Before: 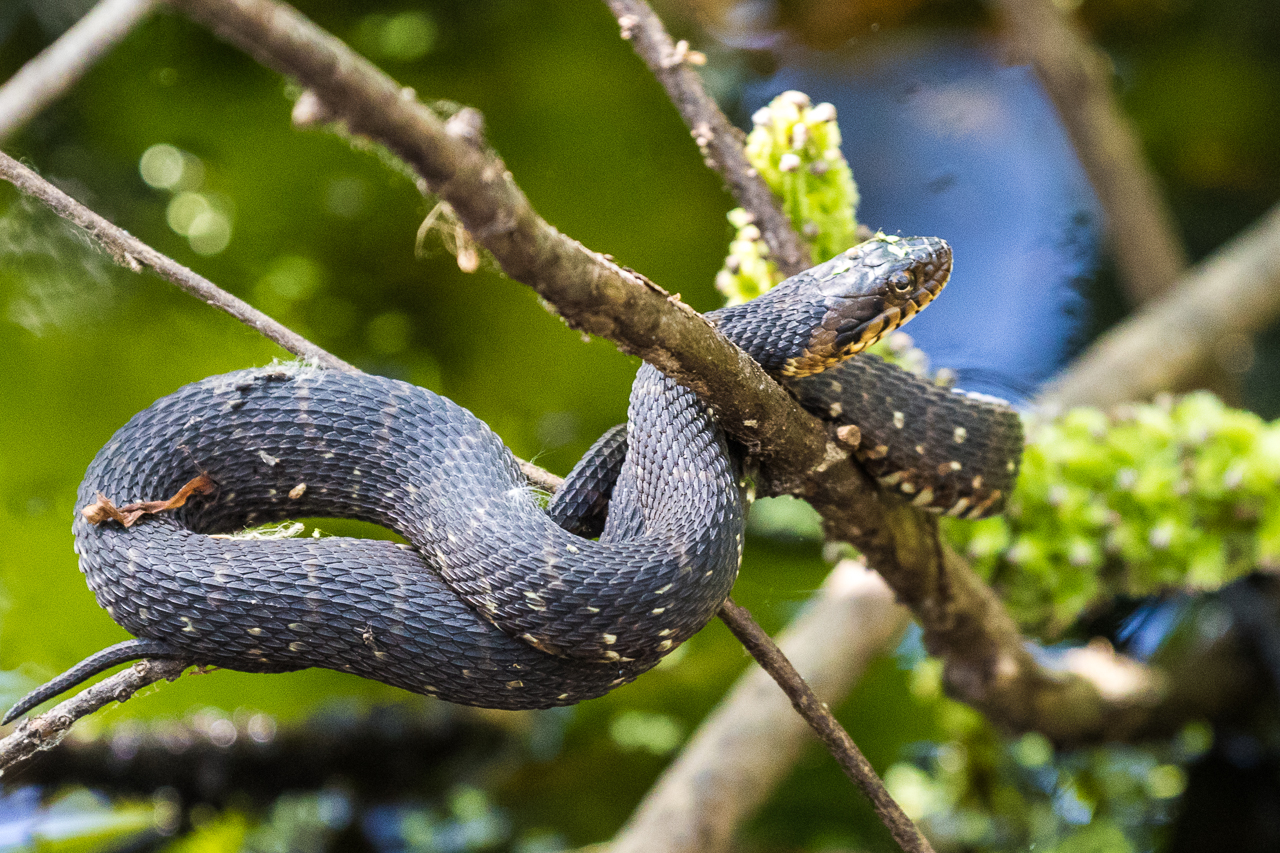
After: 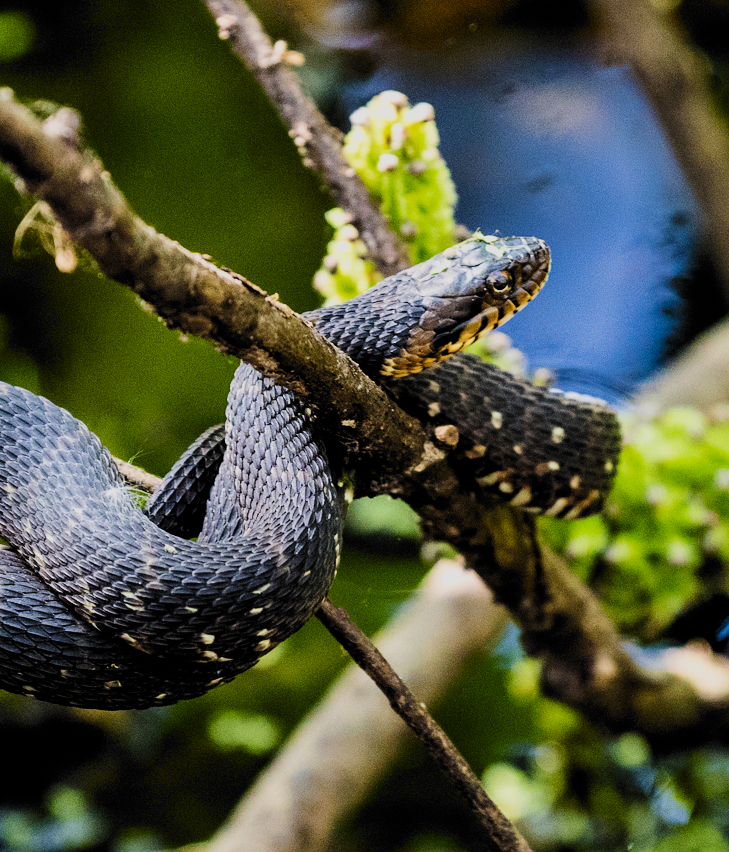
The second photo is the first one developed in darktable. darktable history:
crop: left 31.424%, top 0.003%, right 11.591%
contrast brightness saturation: contrast 0.066, brightness -0.138, saturation 0.119
filmic rgb: black relative exposure -5.11 EV, white relative exposure 3.97 EV, hardness 2.87, contrast 1.299, highlights saturation mix -30.04%, color science v6 (2022)
